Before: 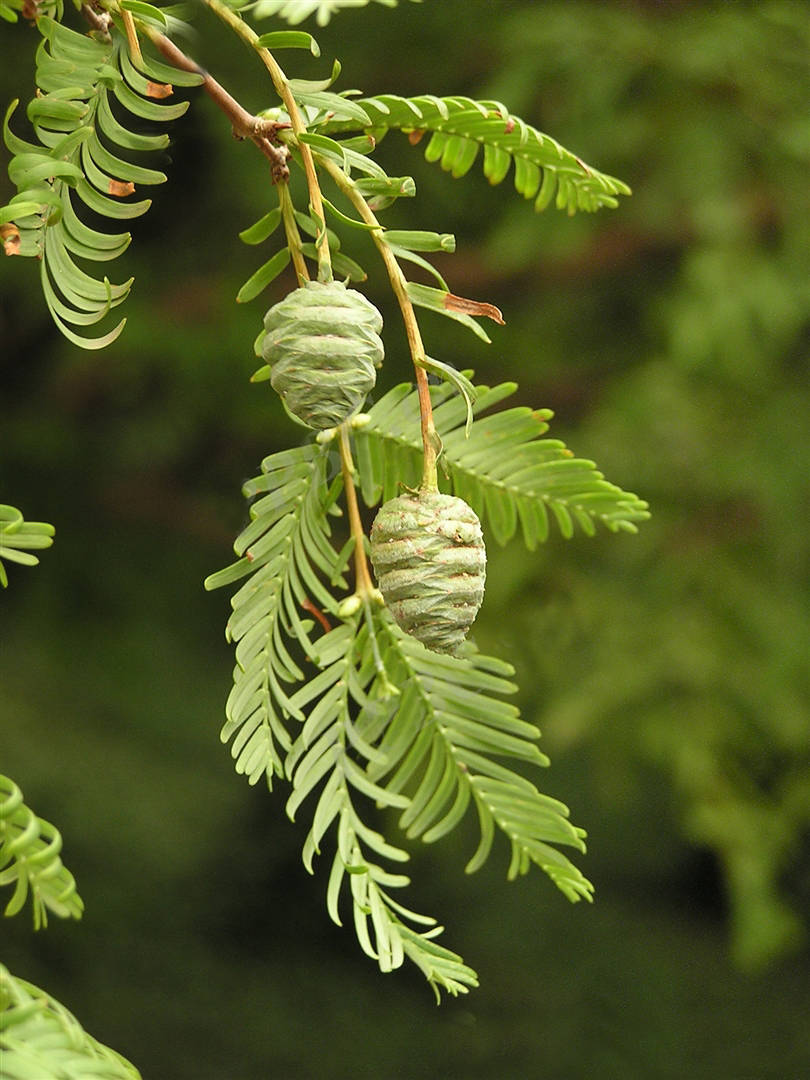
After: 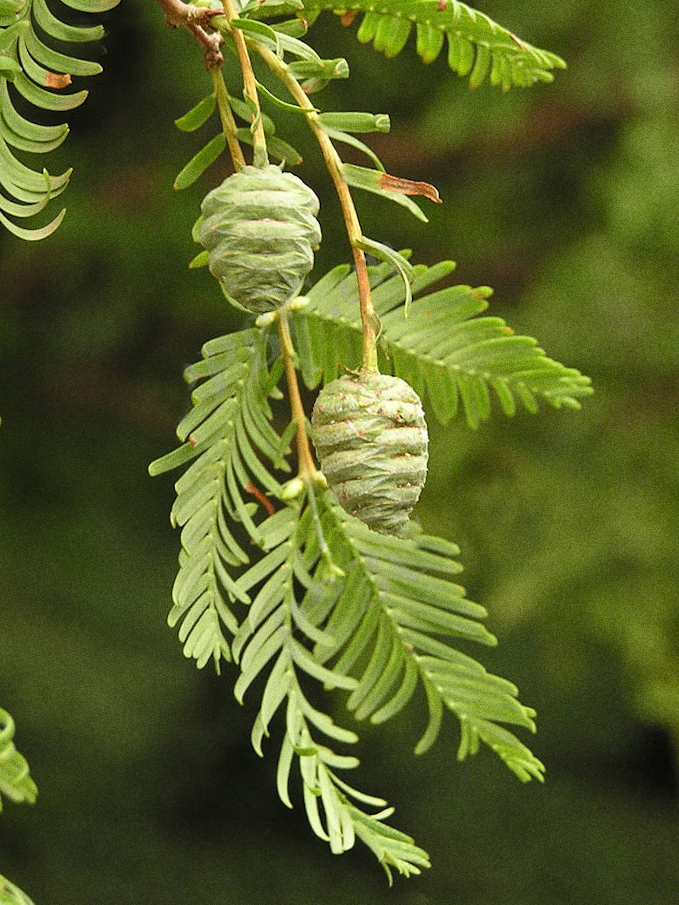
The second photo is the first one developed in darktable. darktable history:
rotate and perspective: rotation -1.32°, lens shift (horizontal) -0.031, crop left 0.015, crop right 0.985, crop top 0.047, crop bottom 0.982
crop: left 6.446%, top 8.188%, right 9.538%, bottom 3.548%
grain: coarseness 9.61 ISO, strength 35.62%
